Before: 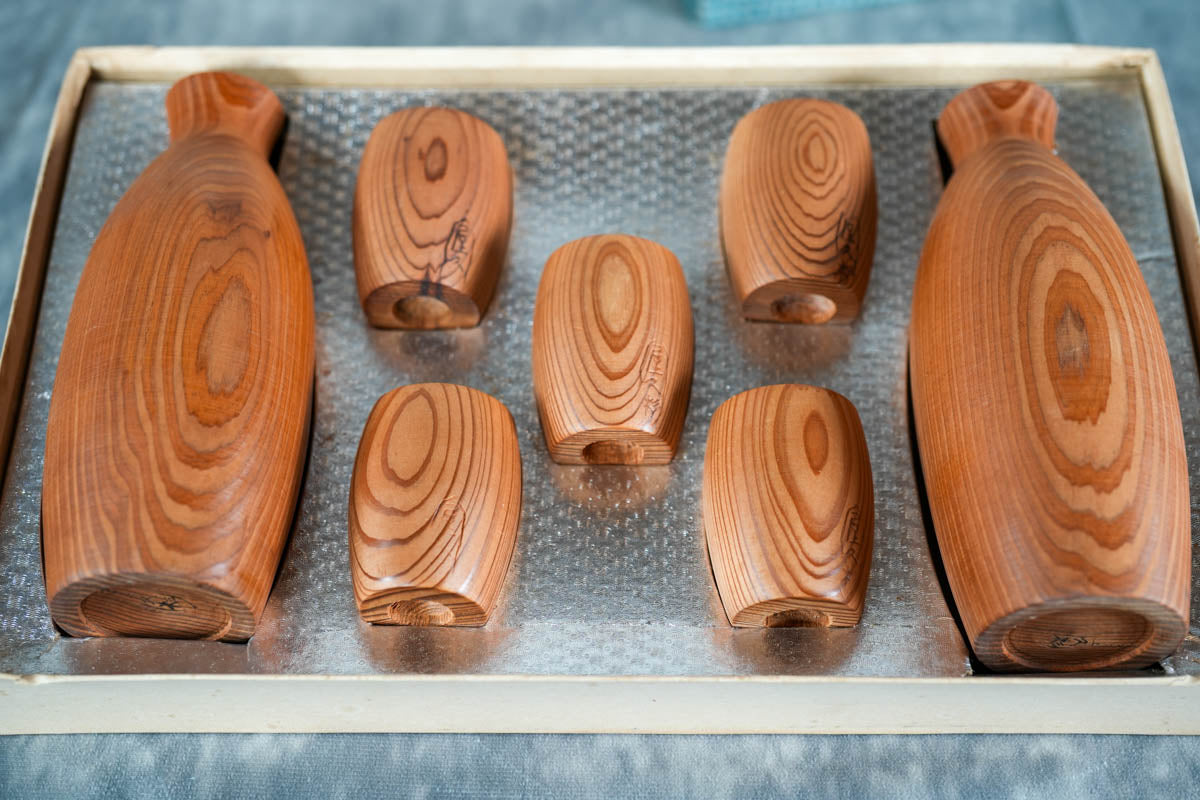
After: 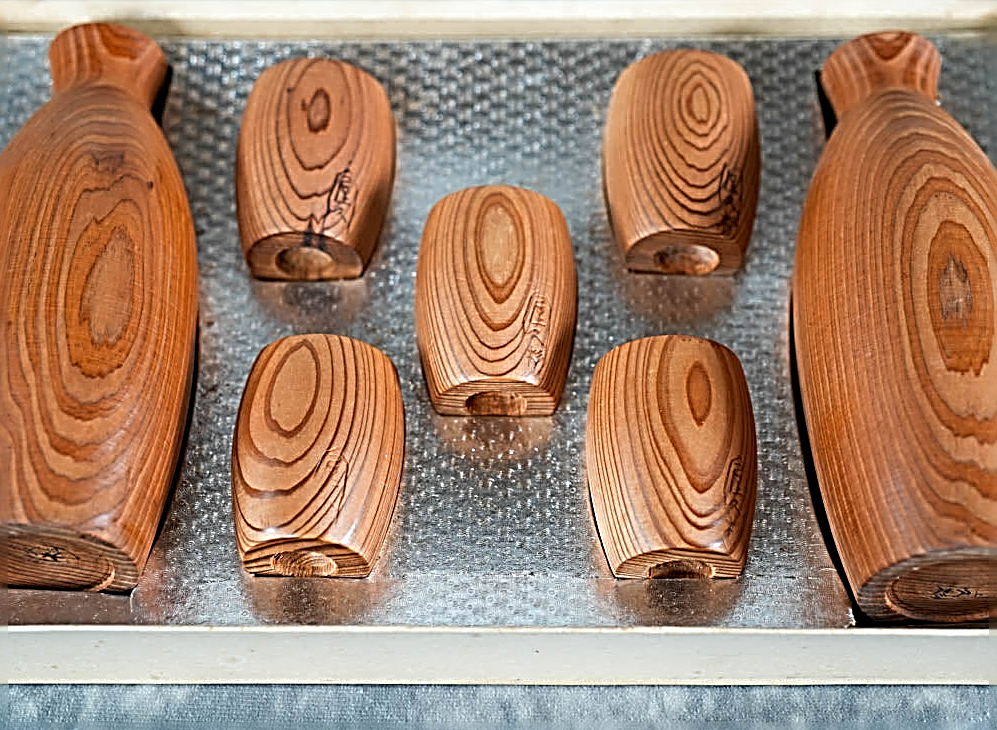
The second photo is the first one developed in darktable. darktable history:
sharpen: radius 3.178, amount 1.733
crop: left 9.826%, top 6.243%, right 7.06%, bottom 2.495%
exposure: compensate highlight preservation false
